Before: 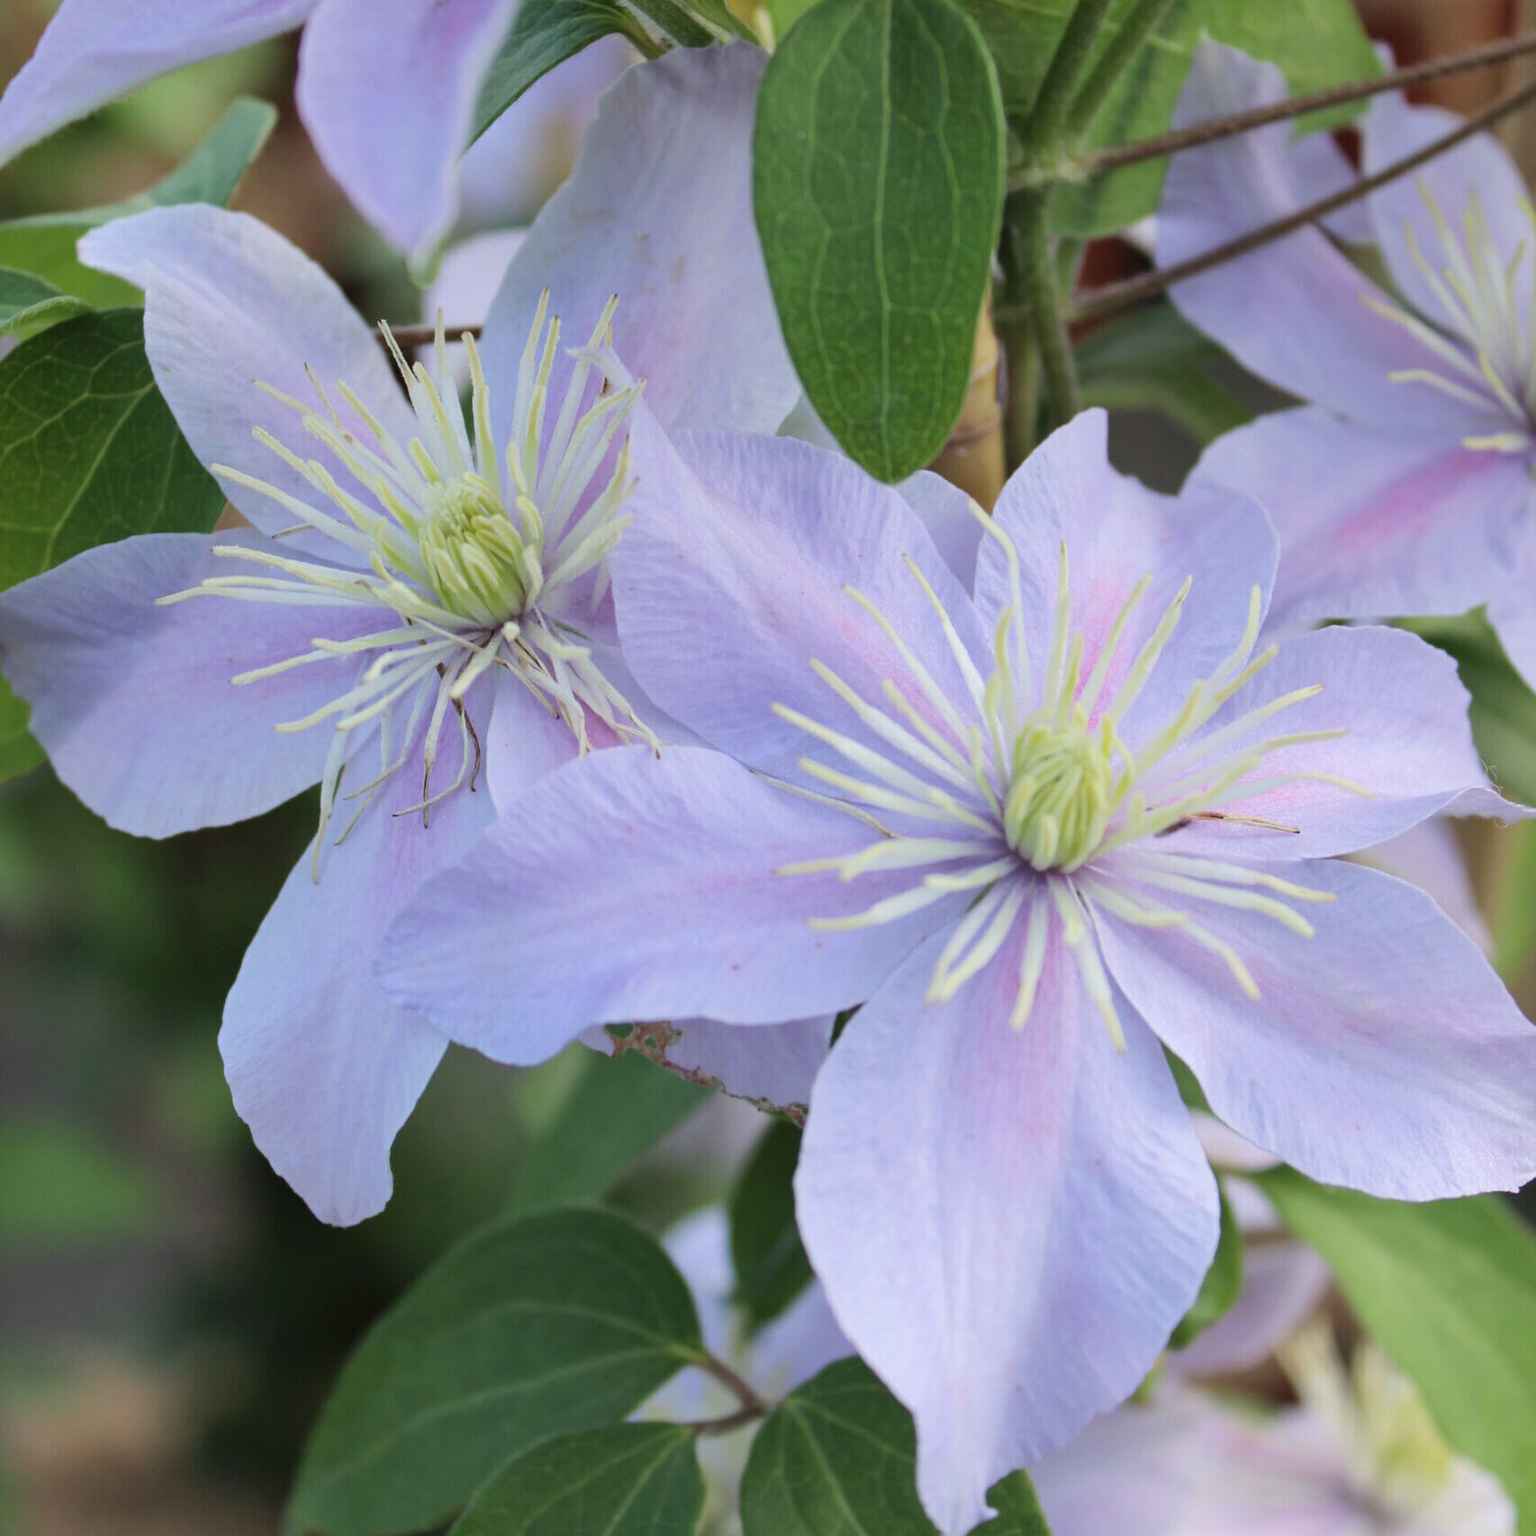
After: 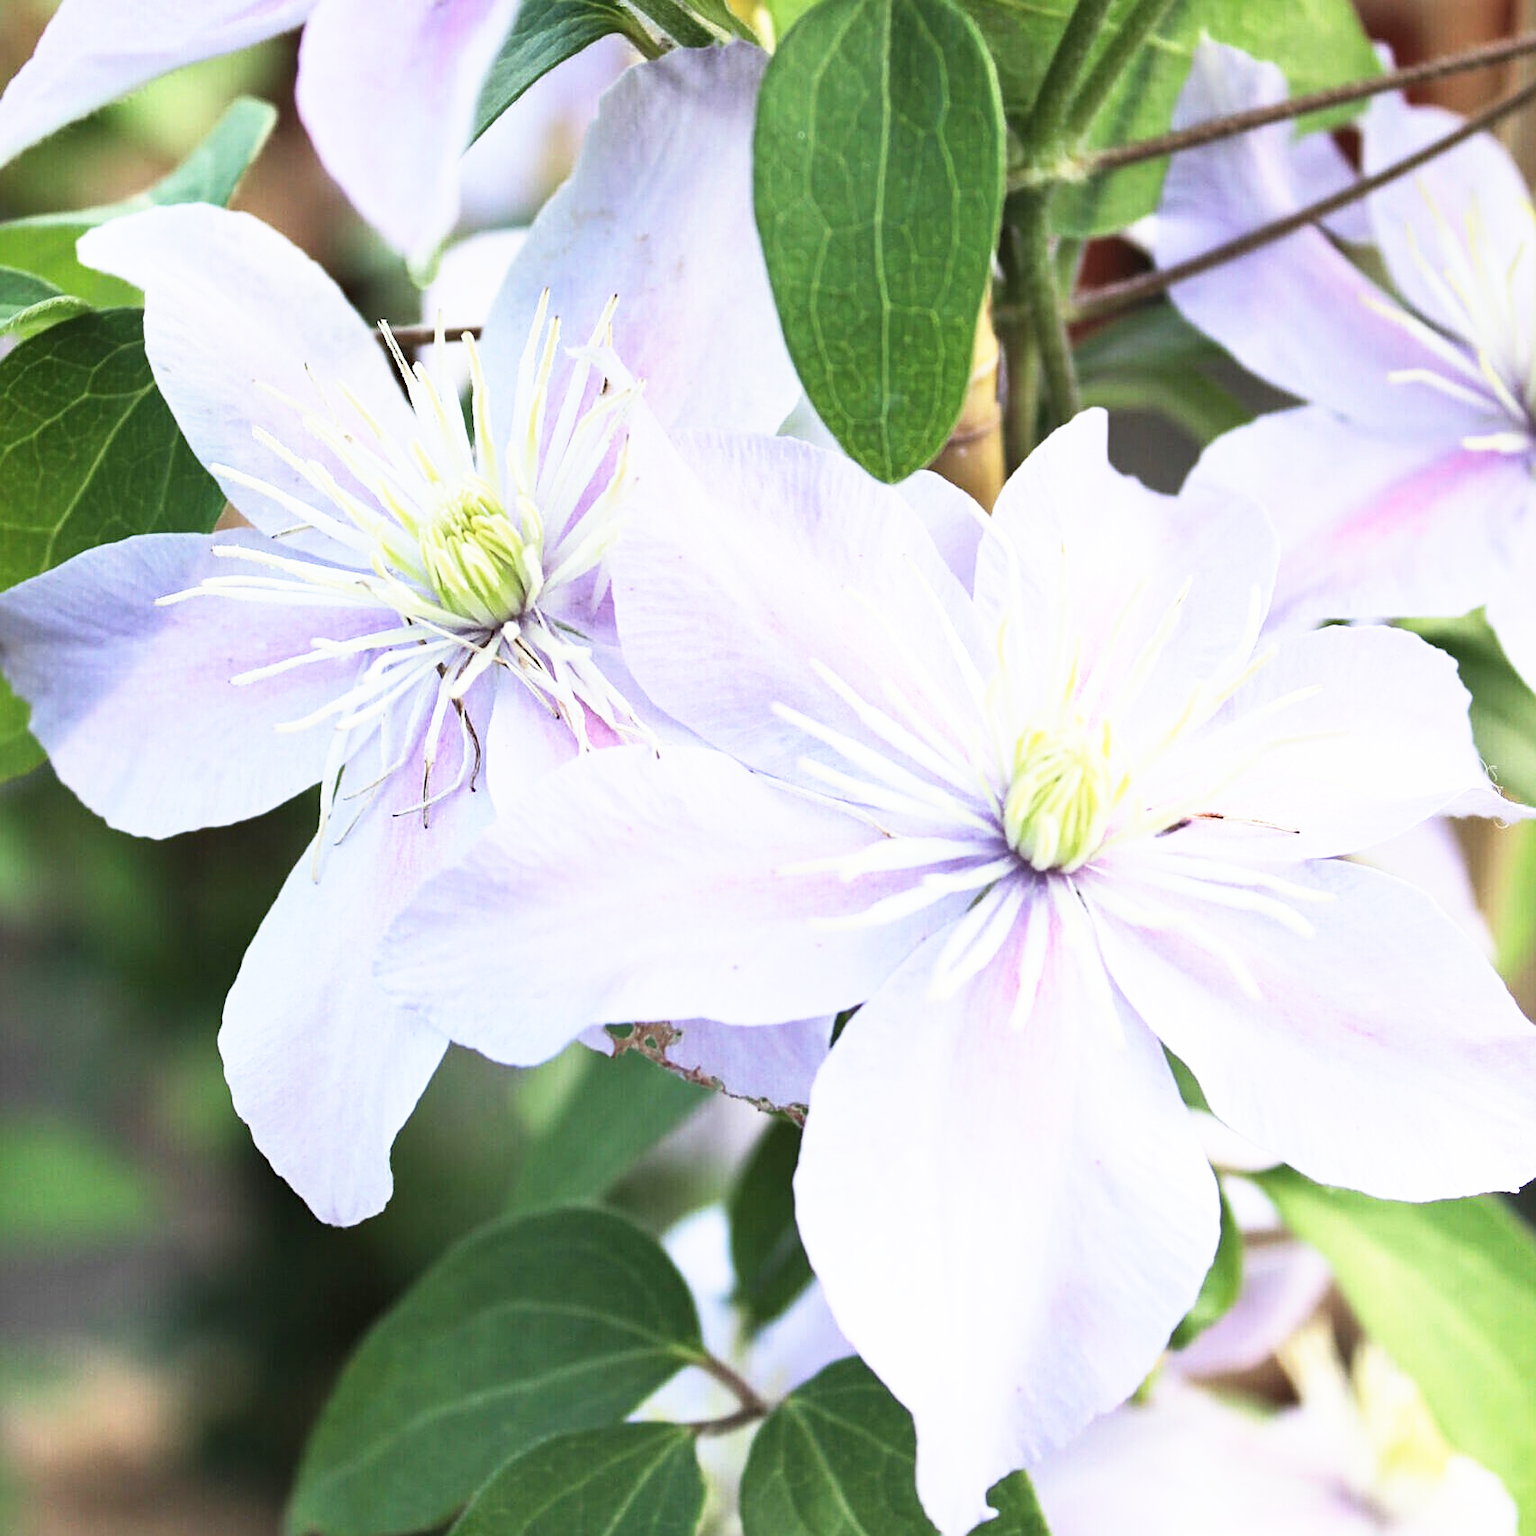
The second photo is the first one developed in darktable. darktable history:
base curve: curves: ch0 [(0, 0) (0.495, 0.917) (1, 1)], preserve colors none
tone equalizer: -8 EV -0.417 EV, -7 EV -0.389 EV, -6 EV -0.333 EV, -5 EV -0.222 EV, -3 EV 0.222 EV, -2 EV 0.333 EV, -1 EV 0.389 EV, +0 EV 0.417 EV, edges refinement/feathering 500, mask exposure compensation -1.57 EV, preserve details no
exposure: exposure -0.072 EV, compensate highlight preservation false
sharpen: on, module defaults
